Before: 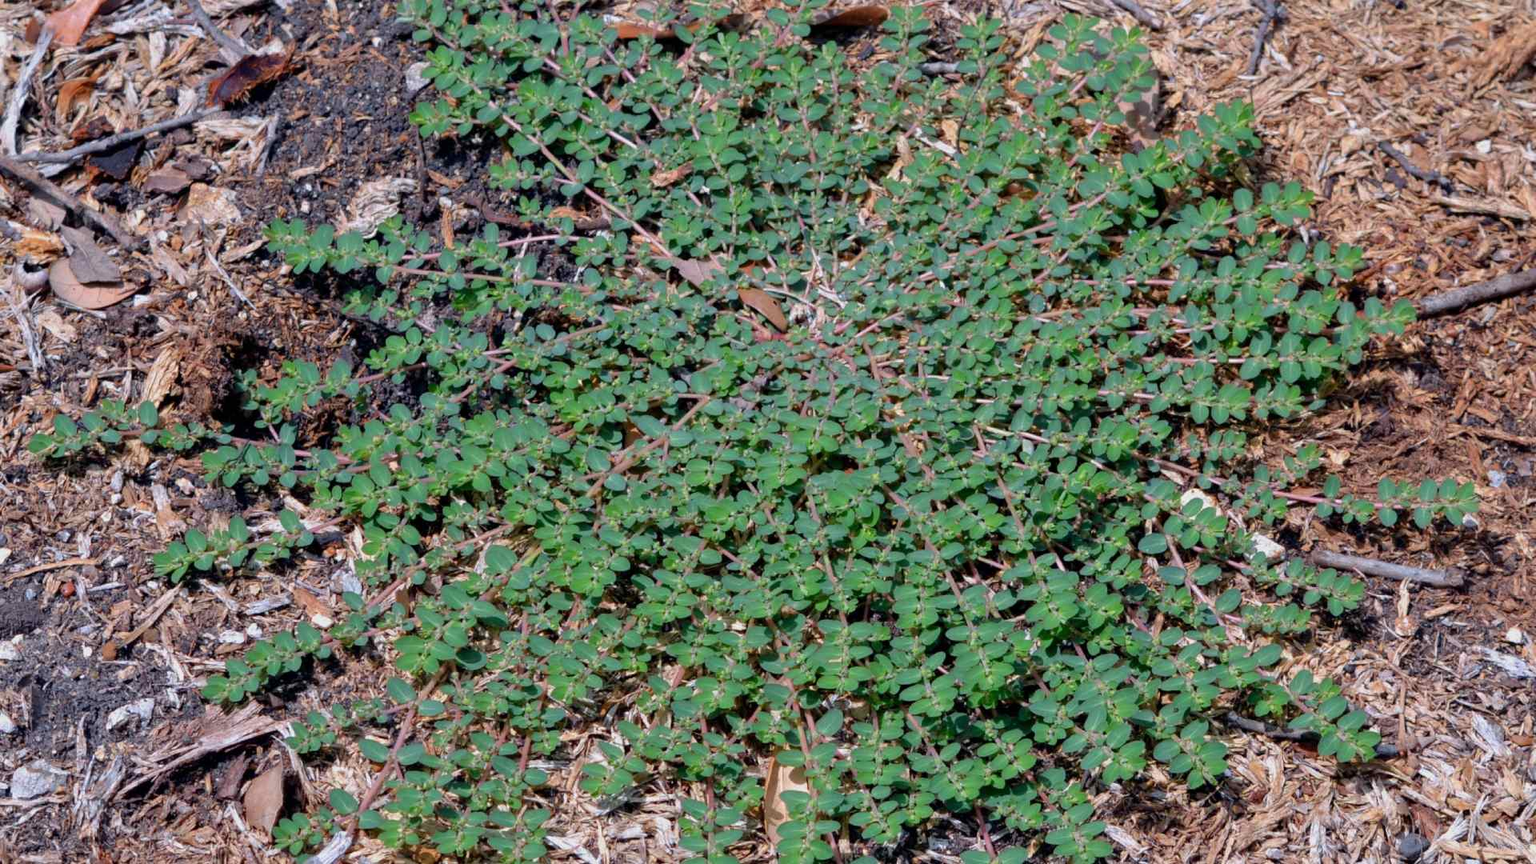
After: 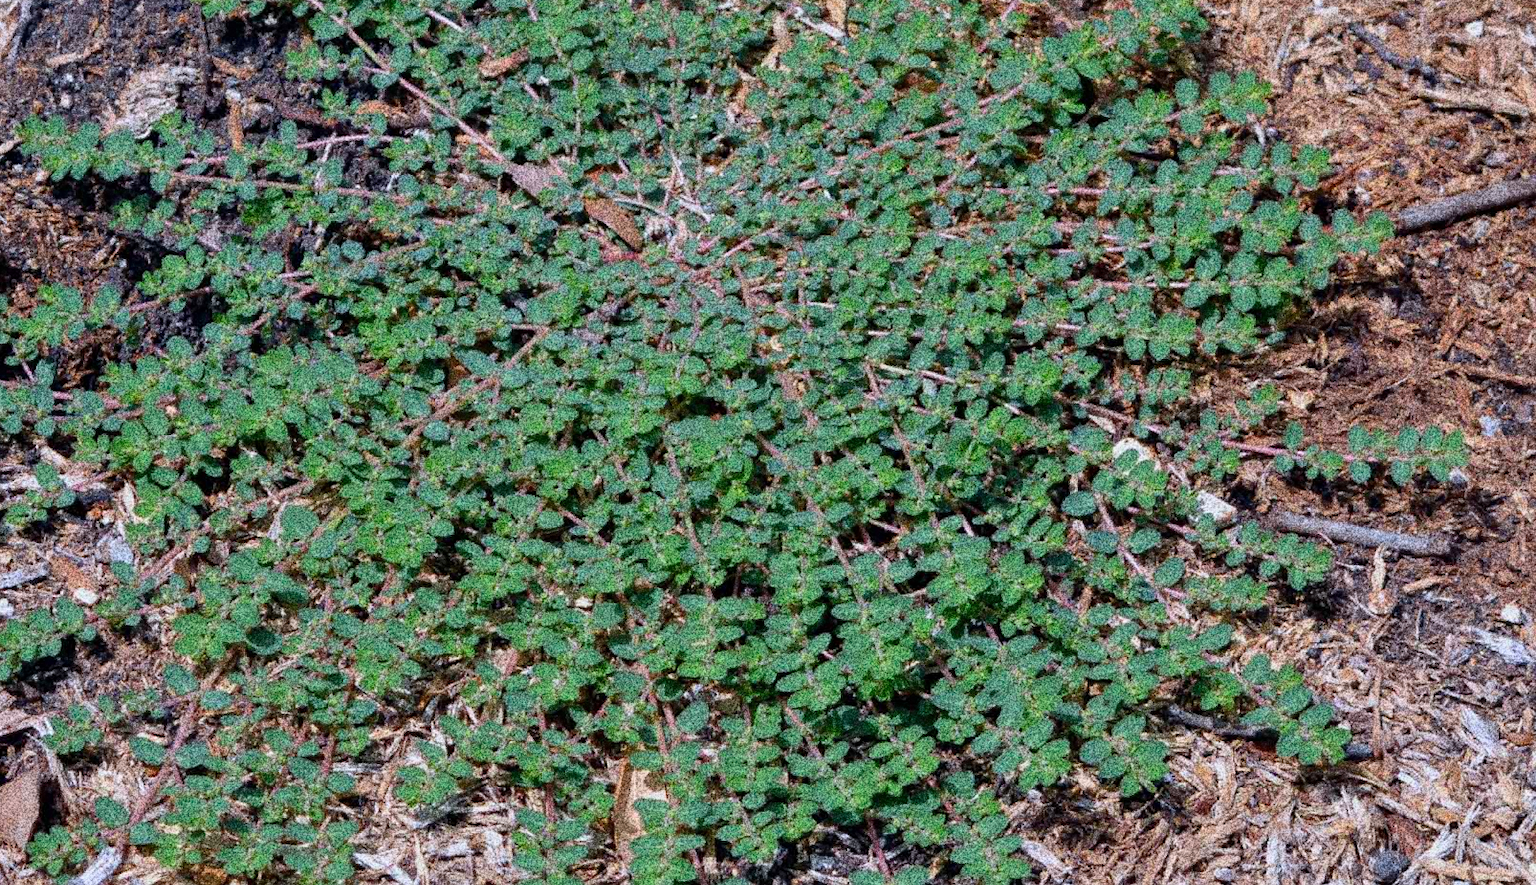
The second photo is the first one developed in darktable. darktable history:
crop: left 16.315%, top 14.246%
grain: coarseness 30.02 ISO, strength 100%
white balance: red 0.98, blue 1.034
